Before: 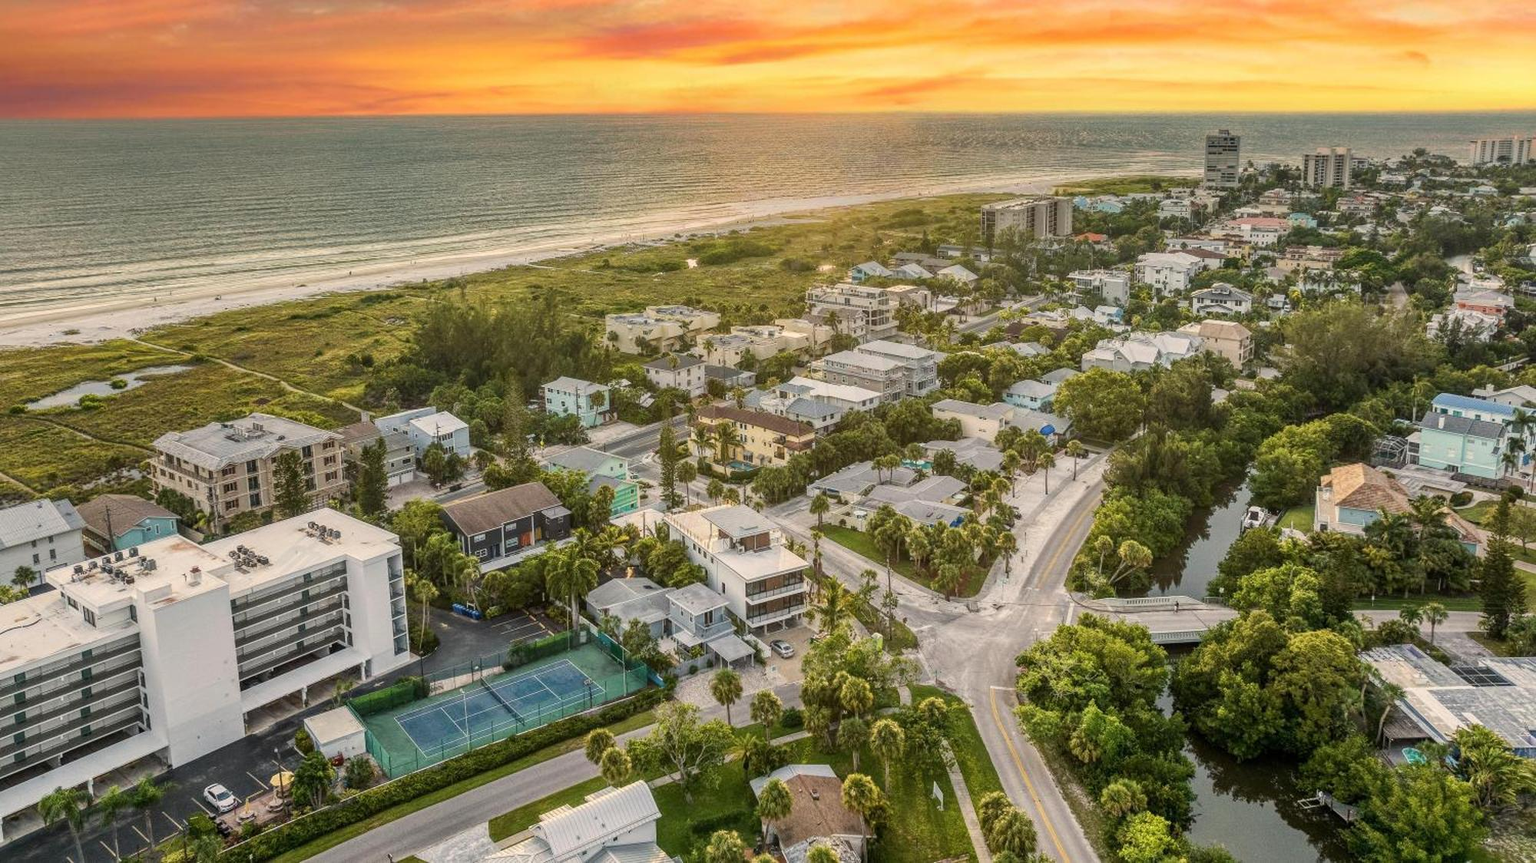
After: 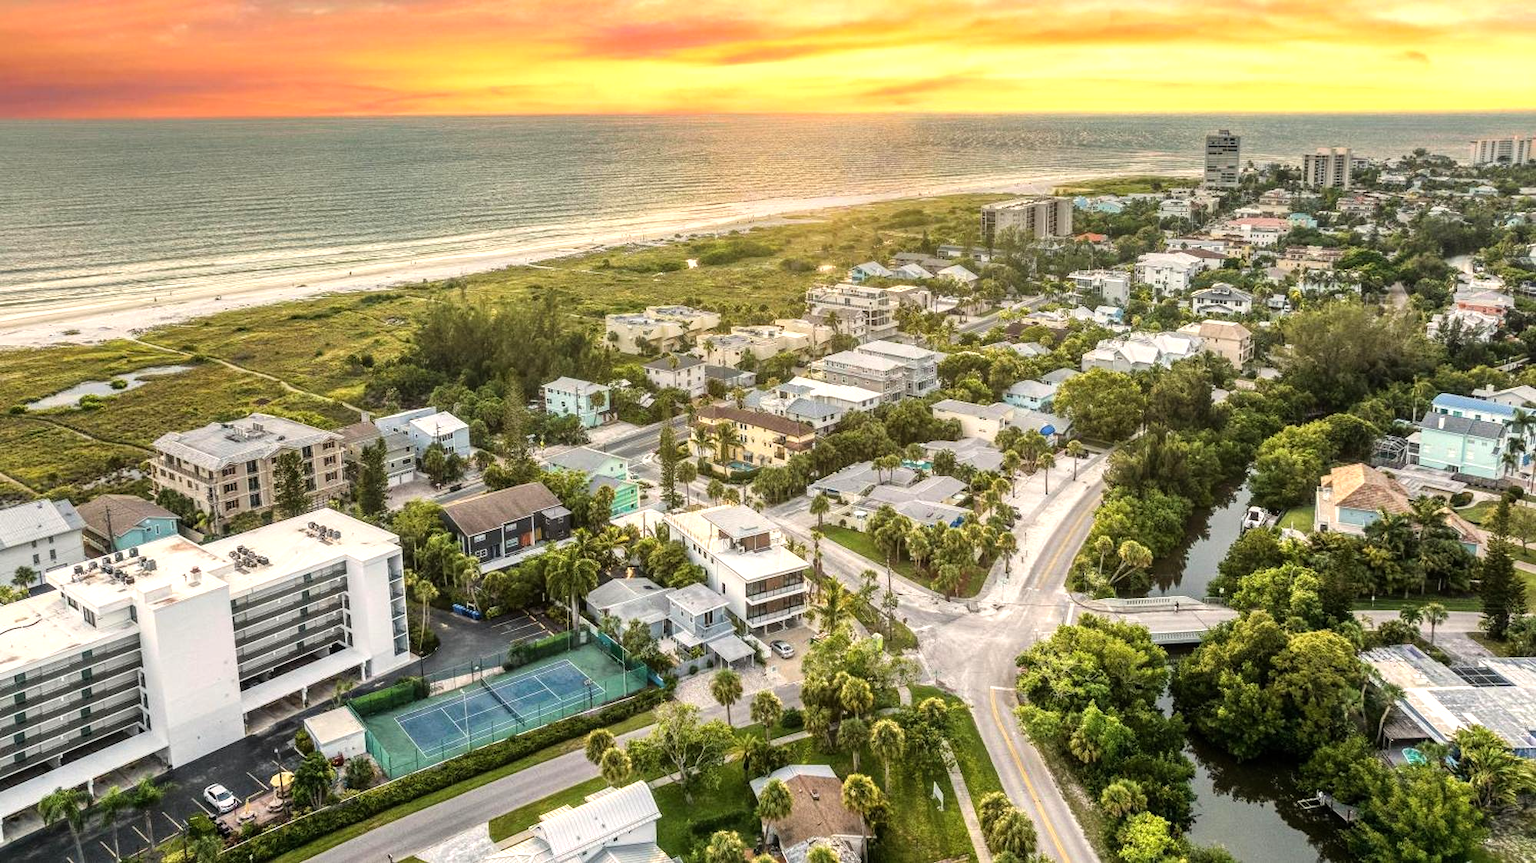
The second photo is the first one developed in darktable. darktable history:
tone equalizer: -8 EV -0.772 EV, -7 EV -0.676 EV, -6 EV -0.56 EV, -5 EV -0.407 EV, -3 EV 0.397 EV, -2 EV 0.6 EV, -1 EV 0.681 EV, +0 EV 0.74 EV, mask exposure compensation -0.515 EV
